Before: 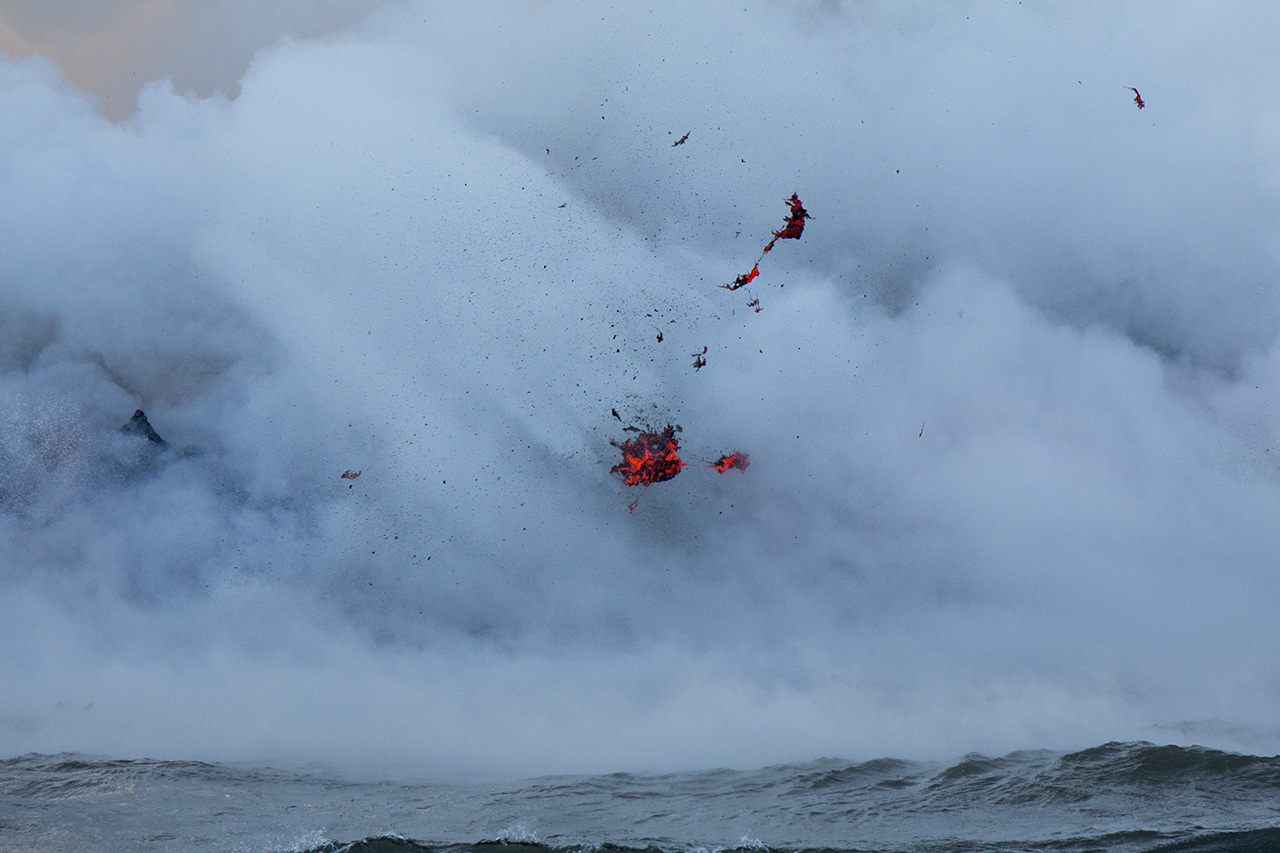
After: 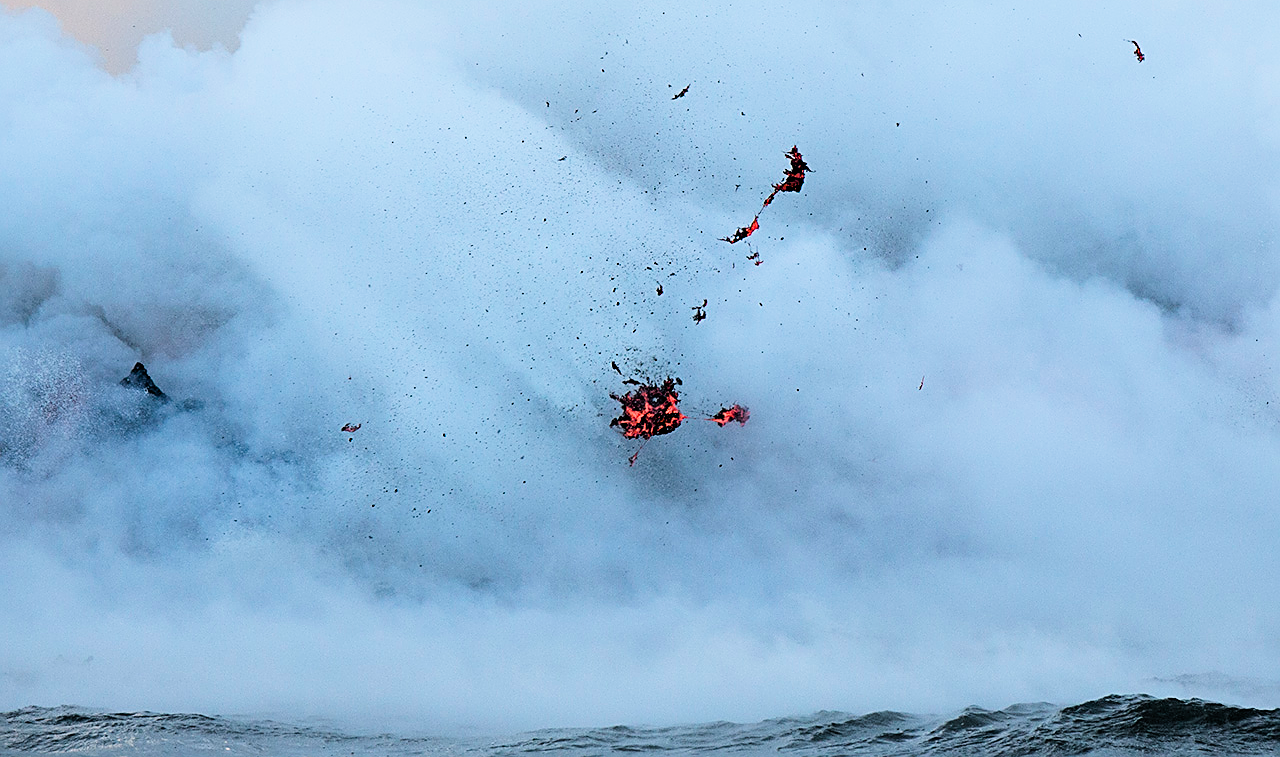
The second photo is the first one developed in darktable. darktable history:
sharpen: amount 0.75
crop and rotate: top 5.609%, bottom 5.609%
exposure: black level correction 0, exposure 0.5 EV, compensate exposure bias true, compensate highlight preservation false
filmic rgb: black relative exposure -4 EV, white relative exposure 3 EV, hardness 3.02, contrast 1.5
